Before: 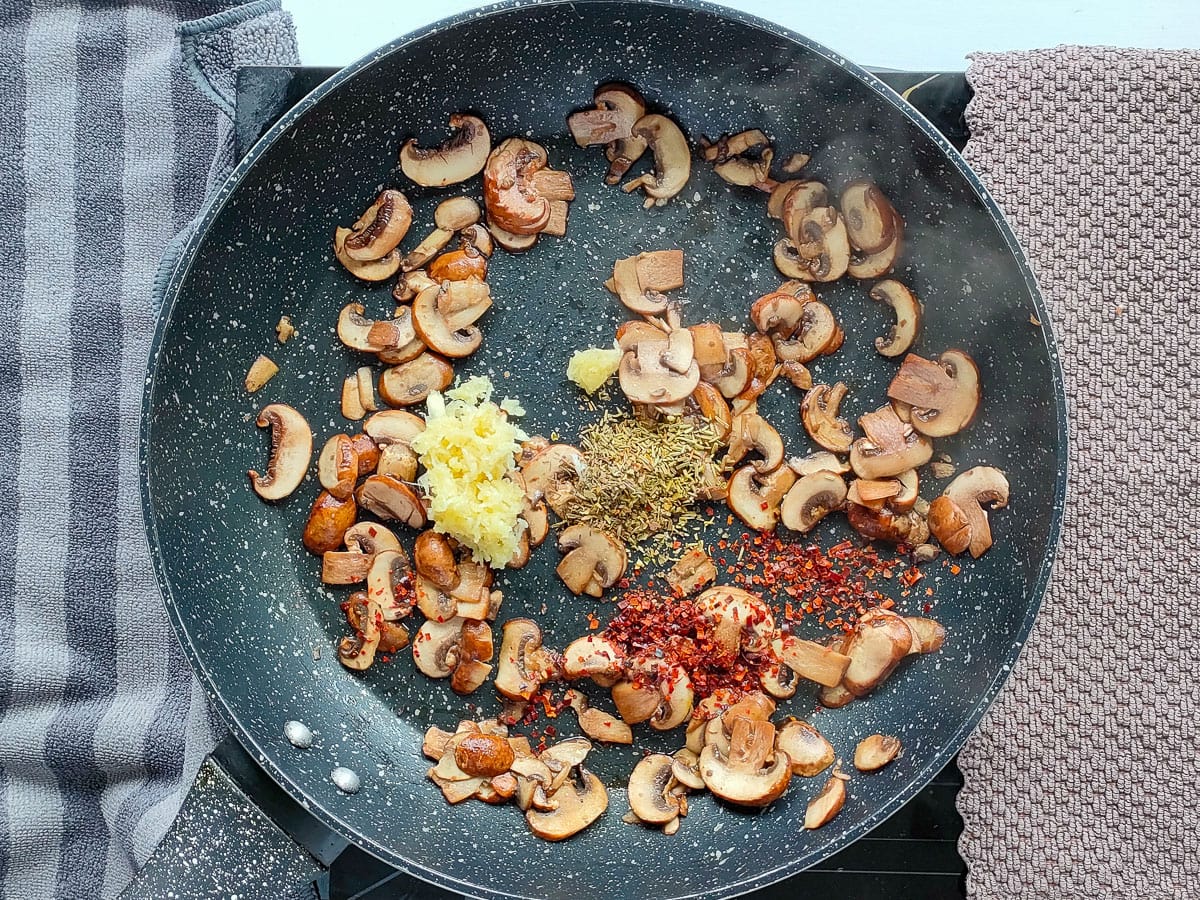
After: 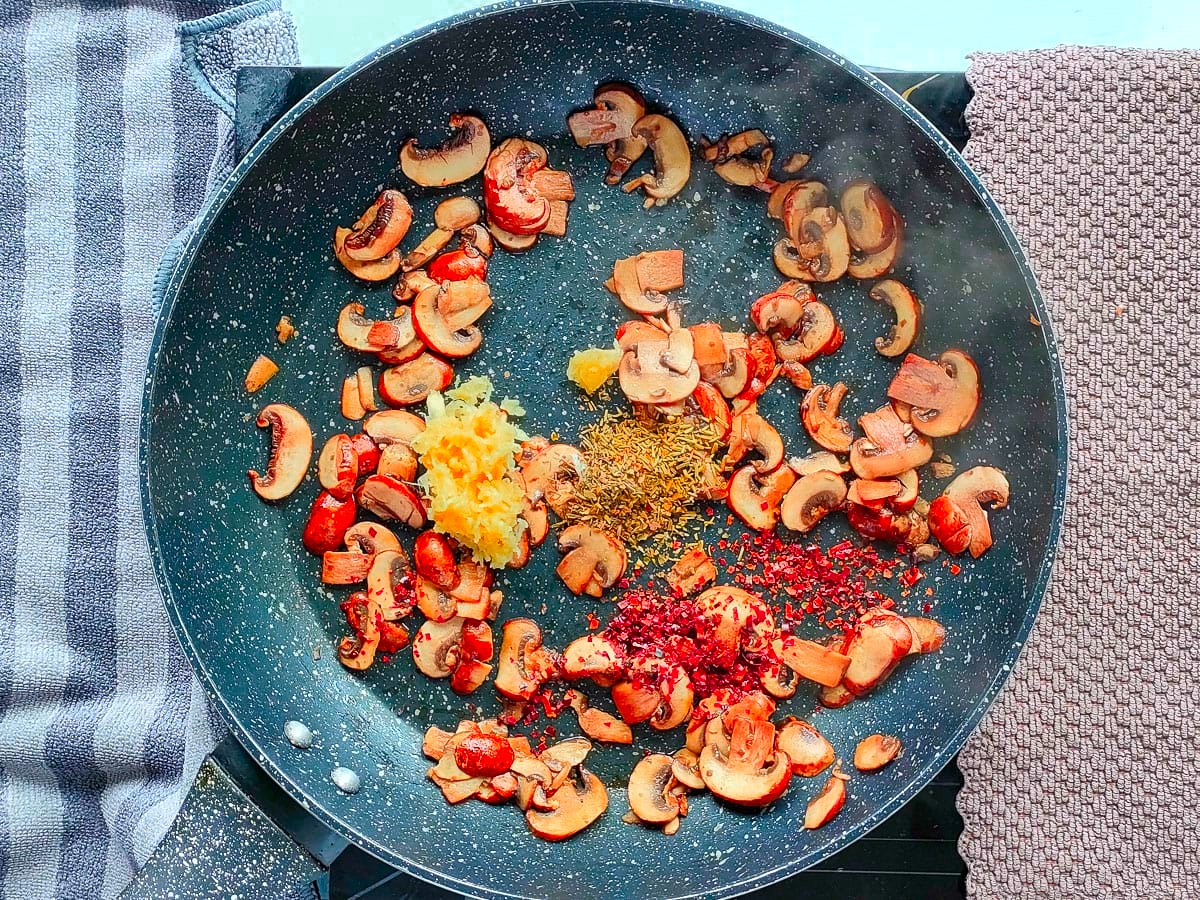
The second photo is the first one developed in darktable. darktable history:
color balance rgb: linear chroma grading › shadows -8%, linear chroma grading › global chroma 10%, perceptual saturation grading › global saturation 2%, perceptual saturation grading › highlights -2%, perceptual saturation grading › mid-tones 4%, perceptual saturation grading › shadows 8%, perceptual brilliance grading › global brilliance 2%, perceptual brilliance grading › highlights -4%, global vibrance 16%, saturation formula JzAzBz (2021)
color zones: curves: ch0 [(0.473, 0.374) (0.742, 0.784)]; ch1 [(0.354, 0.737) (0.742, 0.705)]; ch2 [(0.318, 0.421) (0.758, 0.532)]
exposure: exposure 0.078 EV, compensate highlight preservation false
